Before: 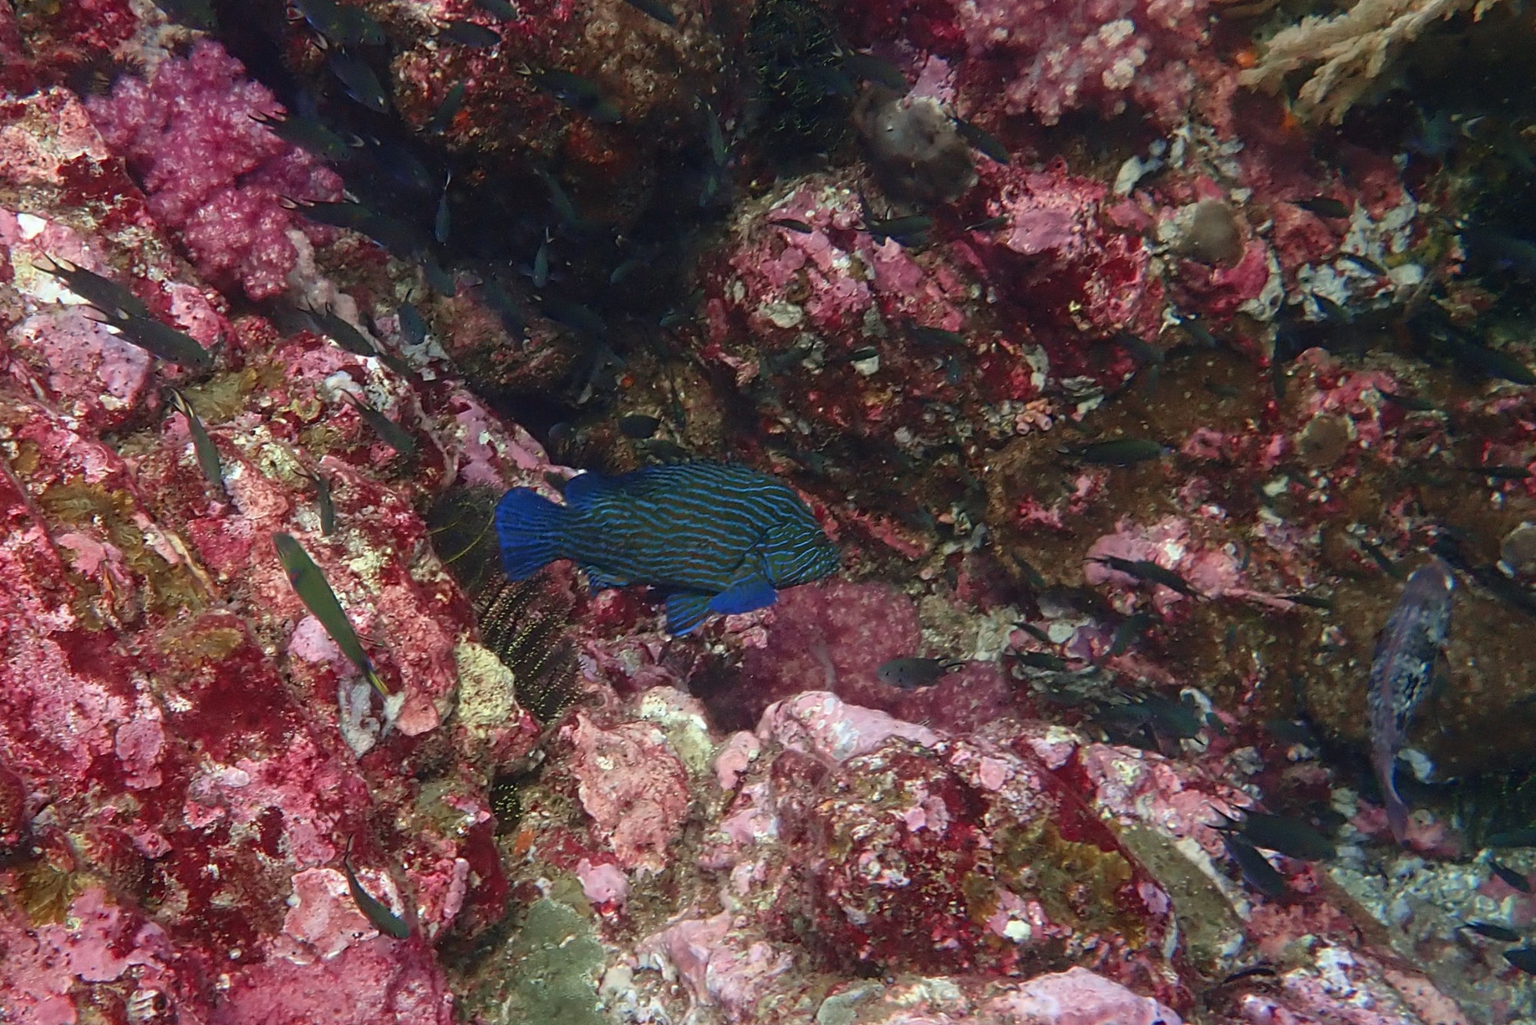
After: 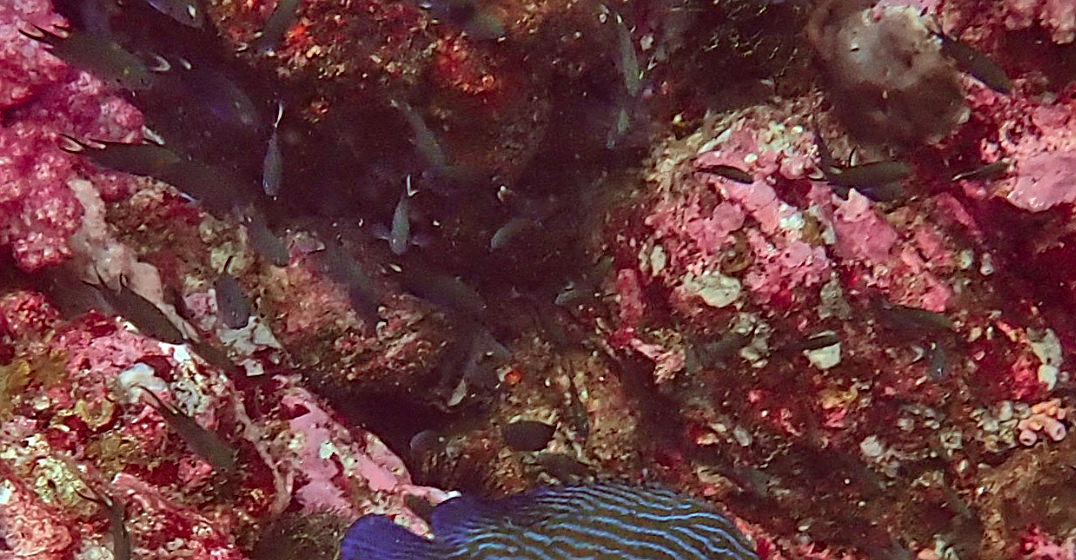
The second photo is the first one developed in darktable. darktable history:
crop: left 15.243%, top 9.024%, right 30.92%, bottom 48.975%
base curve: curves: ch0 [(0, 0) (0.303, 0.277) (1, 1)], preserve colors none
shadows and highlights: shadows 59.53, soften with gaussian
color correction: highlights a* -7.23, highlights b* -0.147, shadows a* 20.28, shadows b* 11.15
sharpen: on, module defaults
